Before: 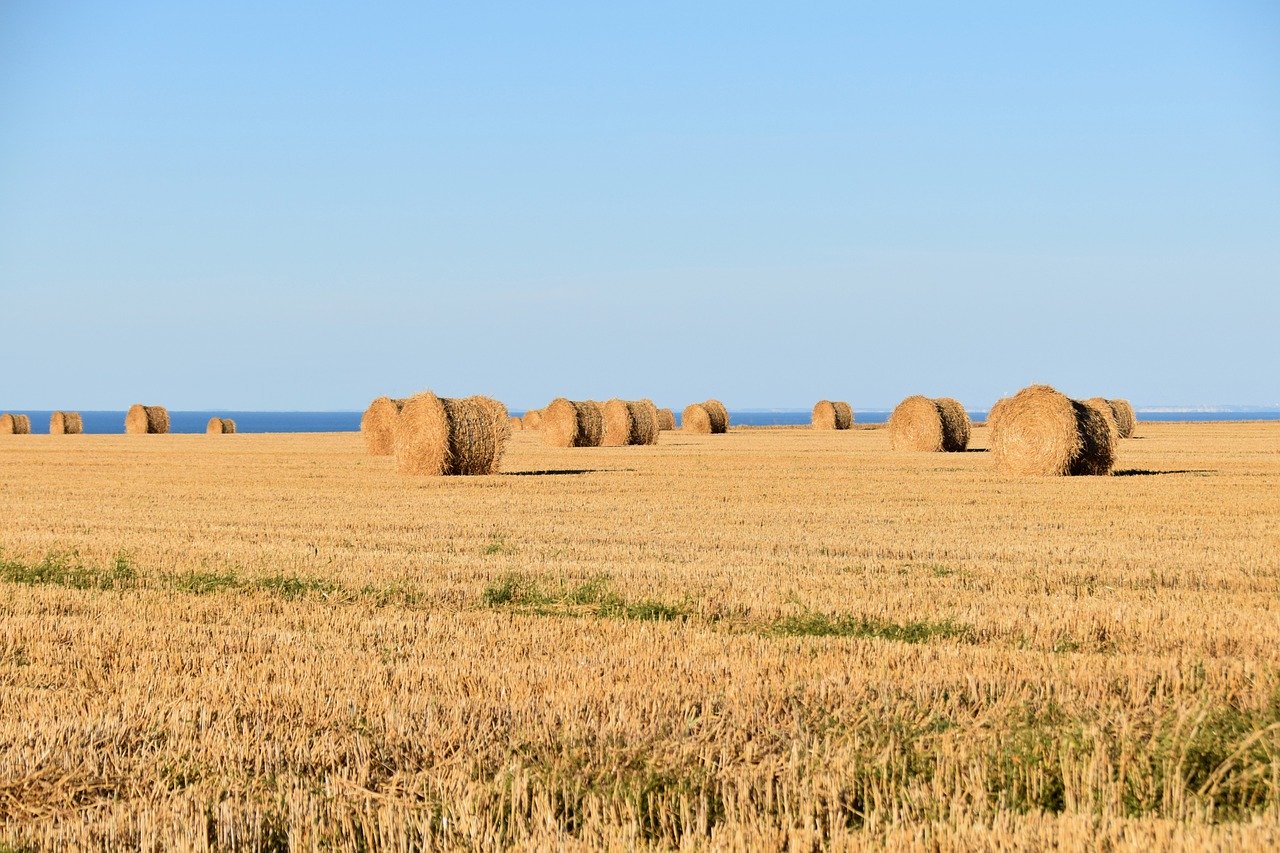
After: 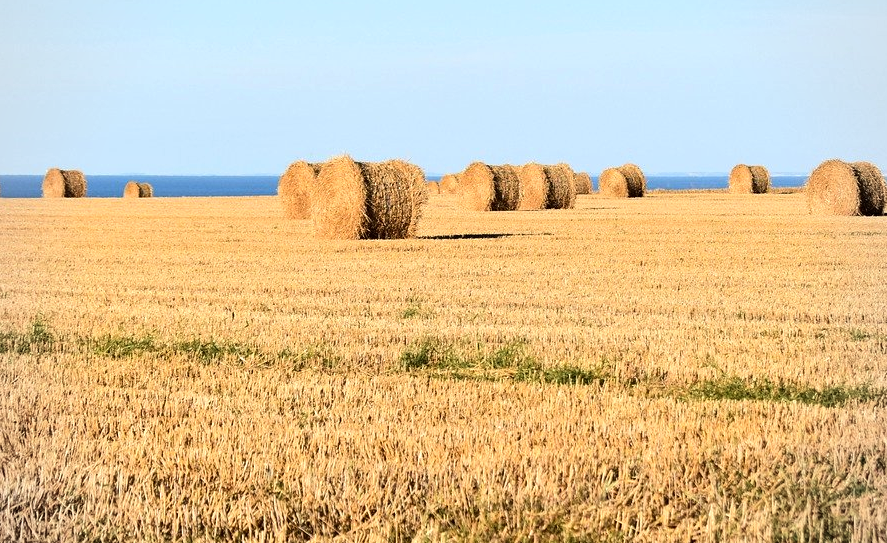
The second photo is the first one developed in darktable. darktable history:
vignetting: brightness -0.167
exposure: black level correction 0.001, exposure 0.014 EV, compensate highlight preservation false
crop: left 6.488%, top 27.668%, right 24.183%, bottom 8.656%
tone equalizer: -8 EV -0.417 EV, -7 EV -0.389 EV, -6 EV -0.333 EV, -5 EV -0.222 EV, -3 EV 0.222 EV, -2 EV 0.333 EV, -1 EV 0.389 EV, +0 EV 0.417 EV, edges refinement/feathering 500, mask exposure compensation -1.57 EV, preserve details no
